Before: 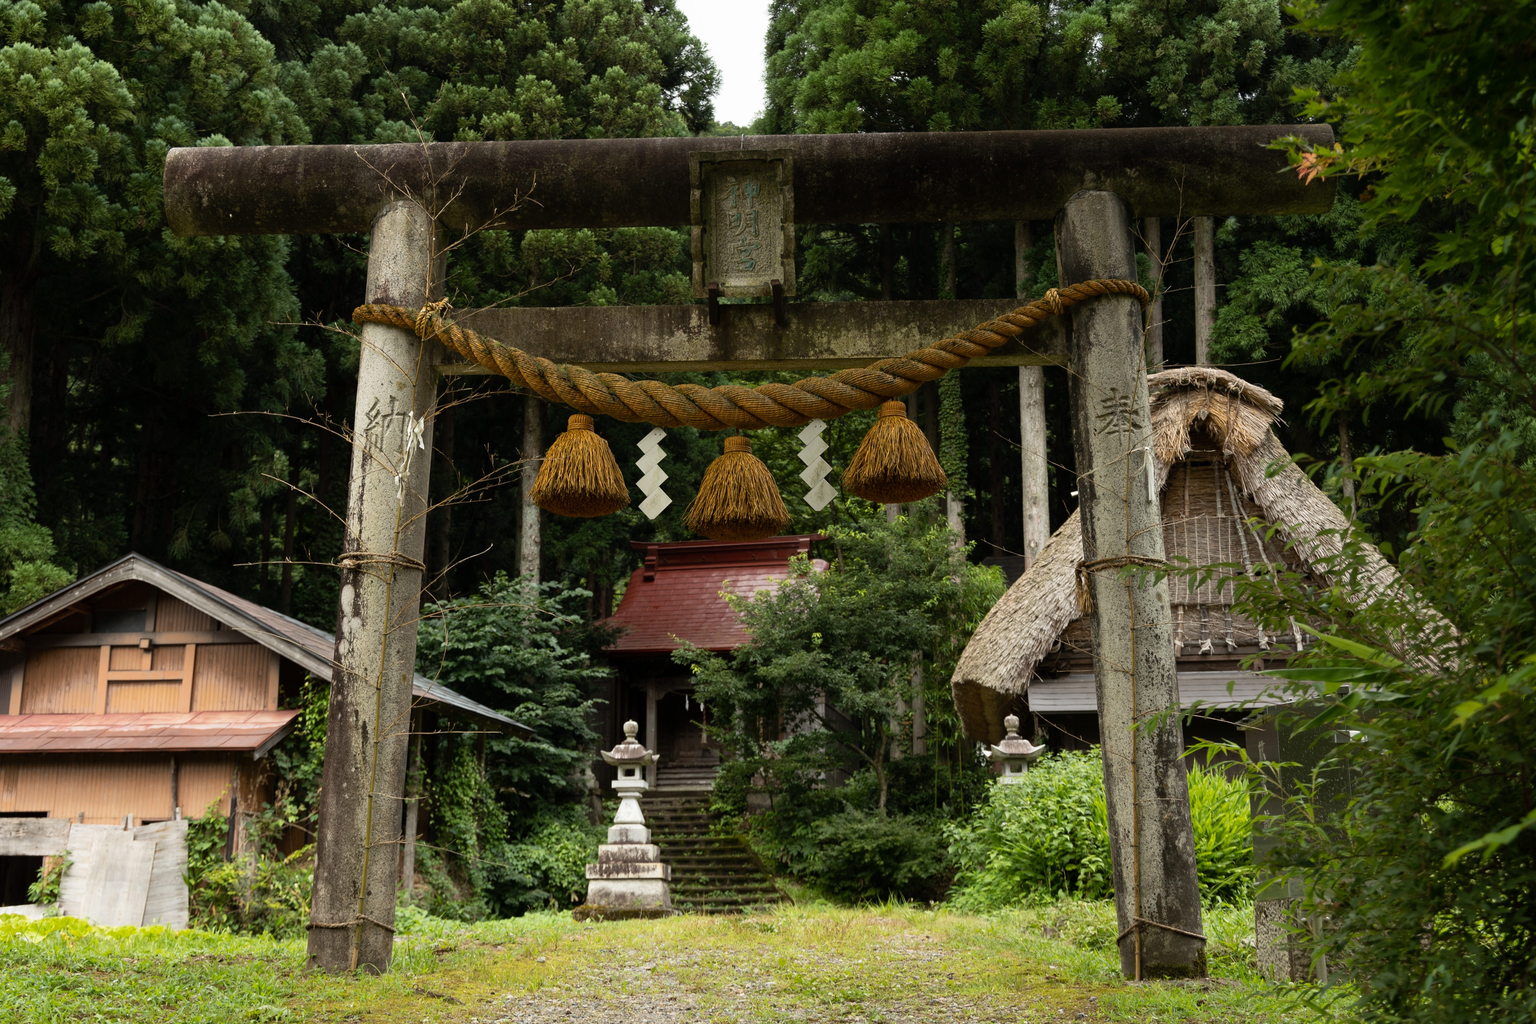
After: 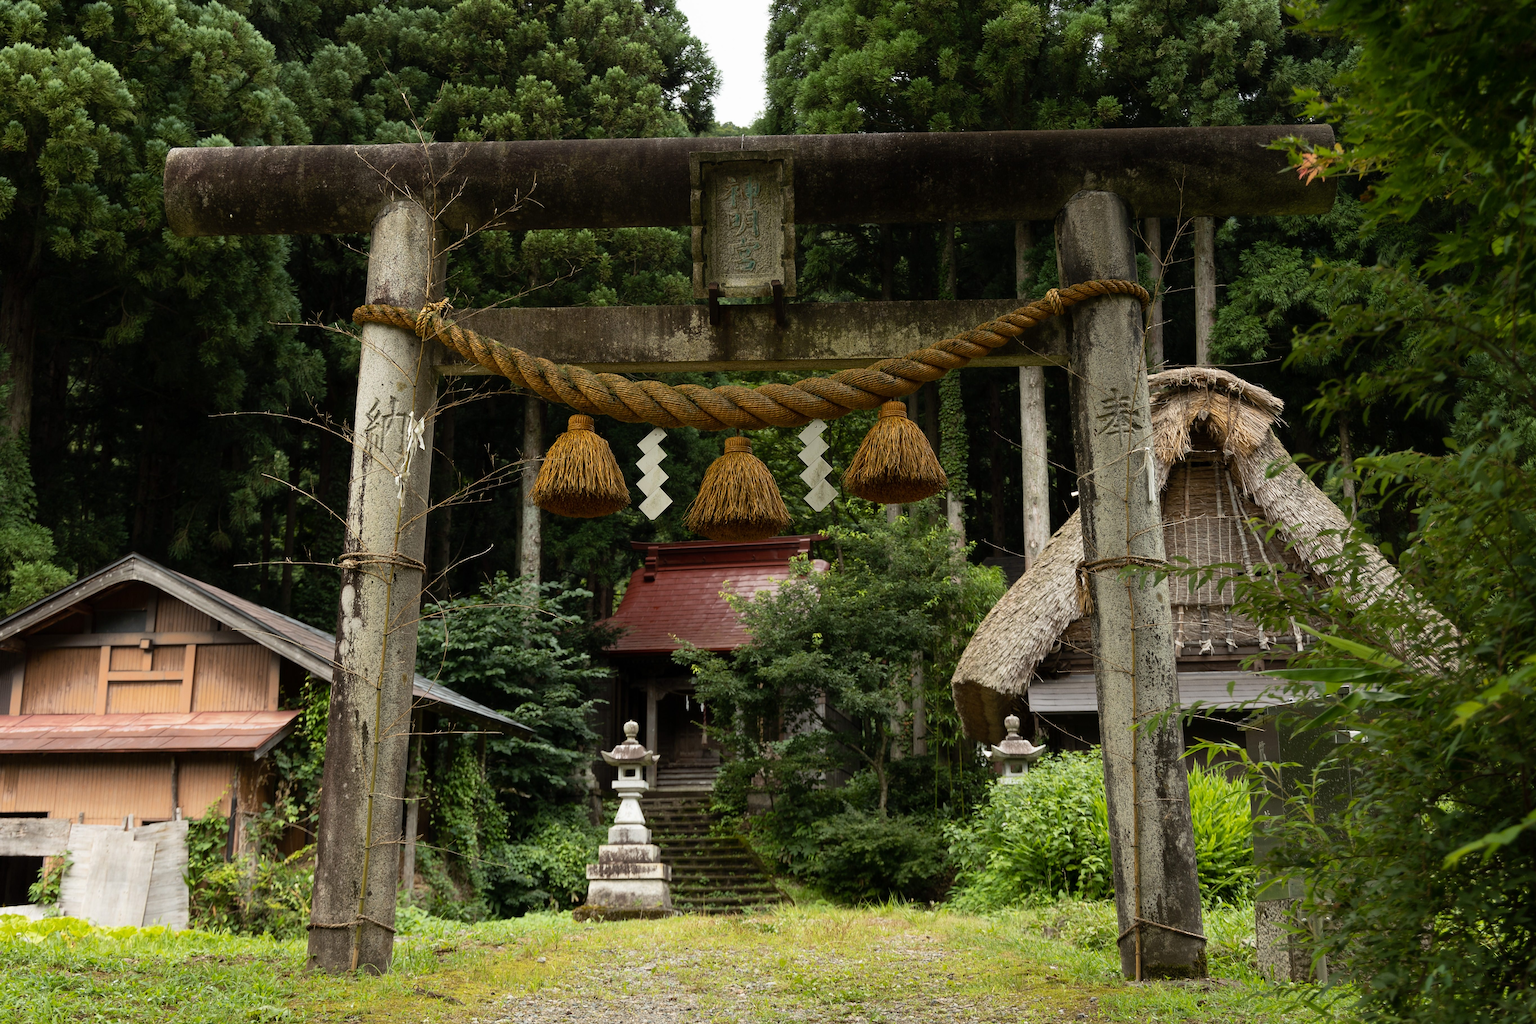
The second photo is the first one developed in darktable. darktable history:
sharpen: radius 1.588, amount 0.364, threshold 1.235
